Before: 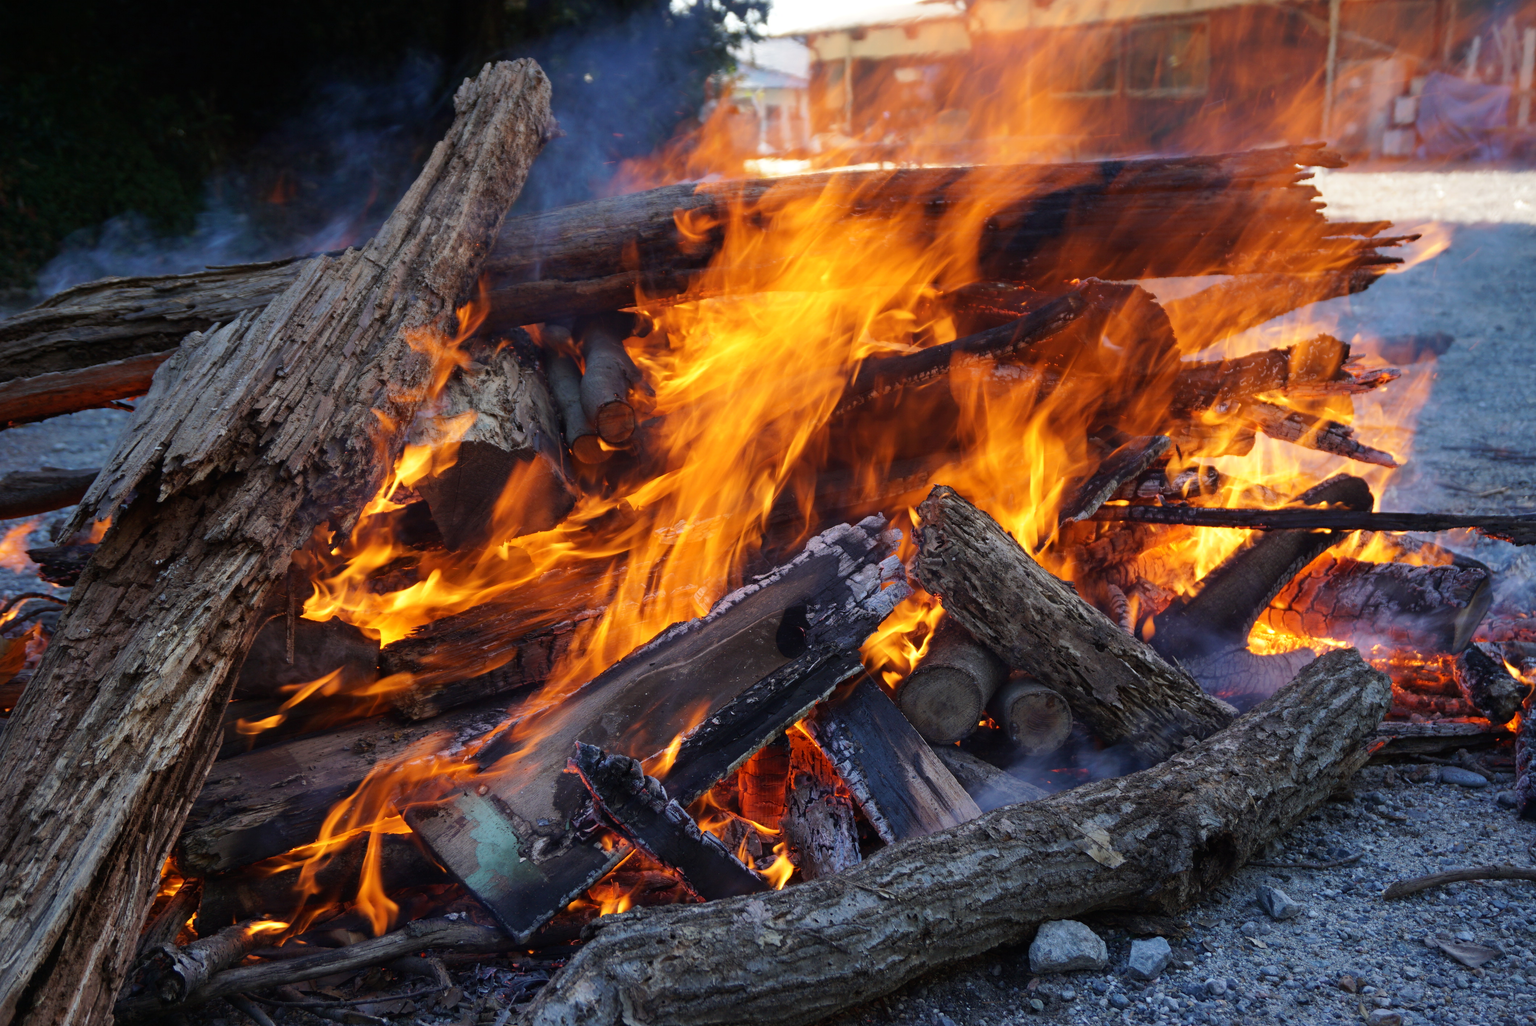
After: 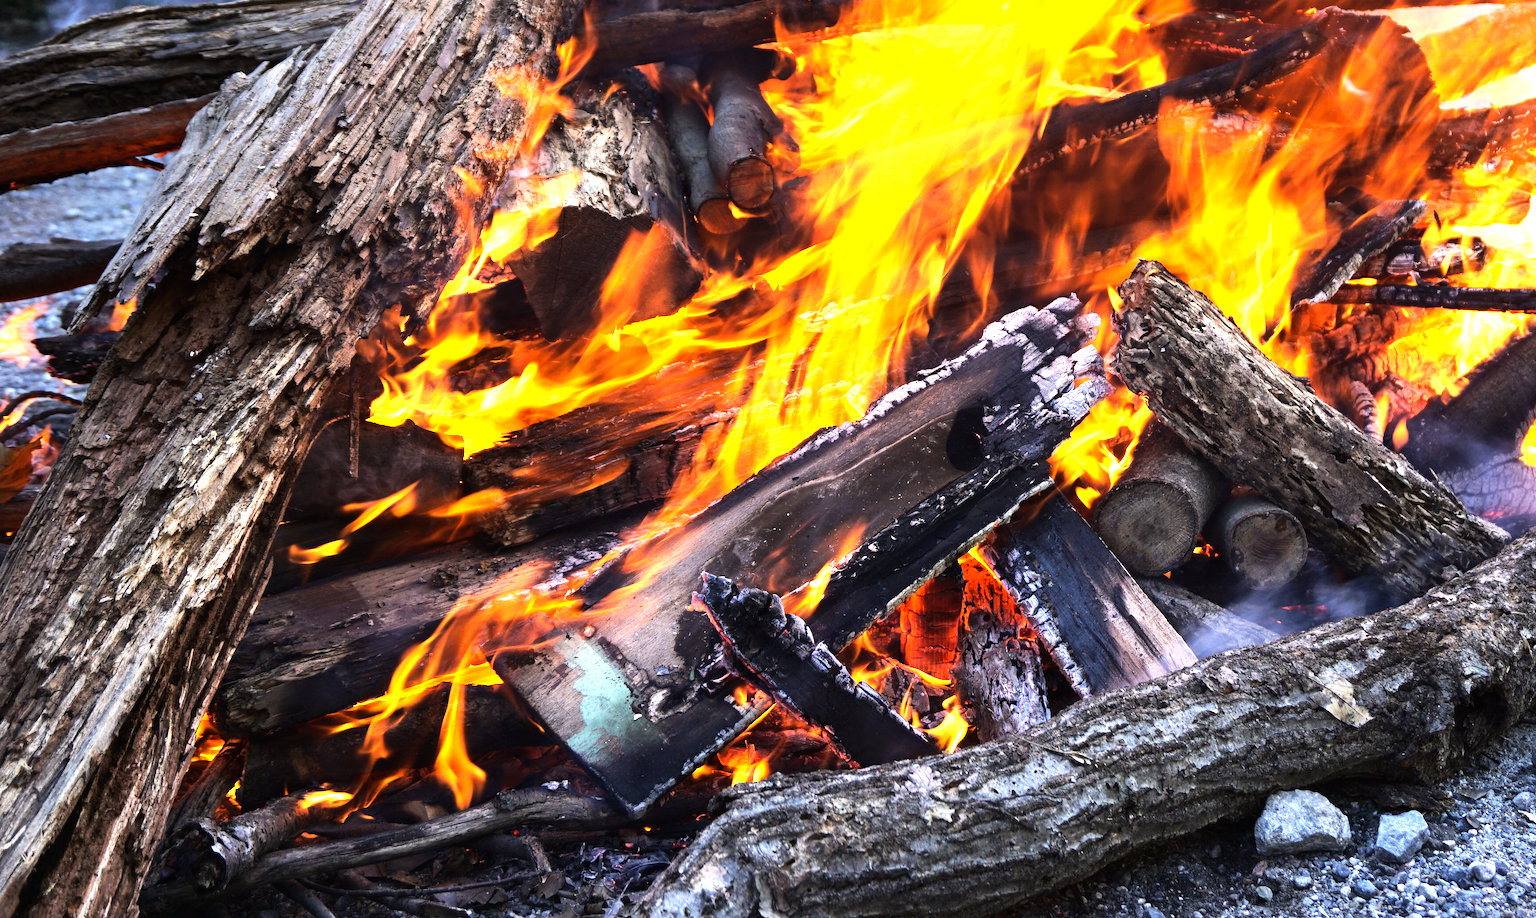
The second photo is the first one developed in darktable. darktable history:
exposure: exposure 1 EV, compensate highlight preservation false
crop: top 26.531%, right 17.959%
color correction: highlights a* 3.84, highlights b* 5.07
tone equalizer: -8 EV -1.08 EV, -7 EV -1.01 EV, -6 EV -0.867 EV, -5 EV -0.578 EV, -3 EV 0.578 EV, -2 EV 0.867 EV, -1 EV 1.01 EV, +0 EV 1.08 EV, edges refinement/feathering 500, mask exposure compensation -1.57 EV, preserve details no
